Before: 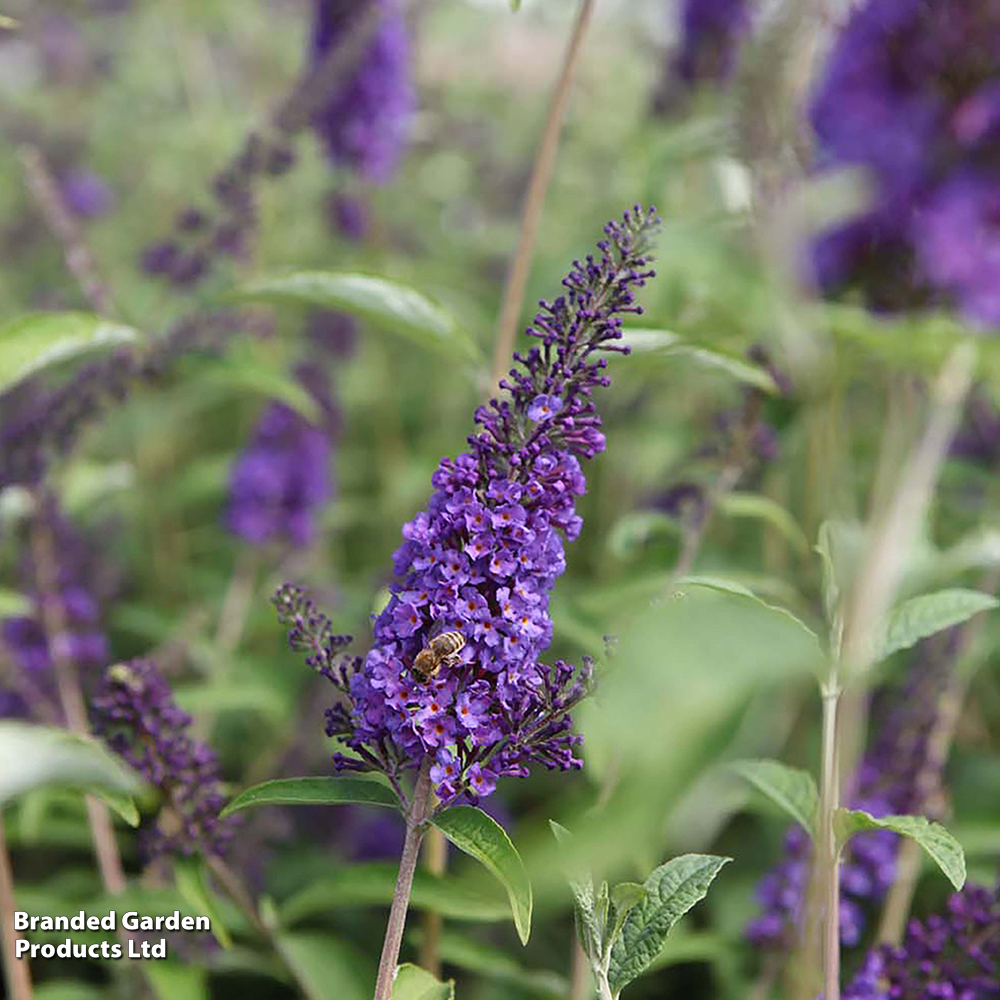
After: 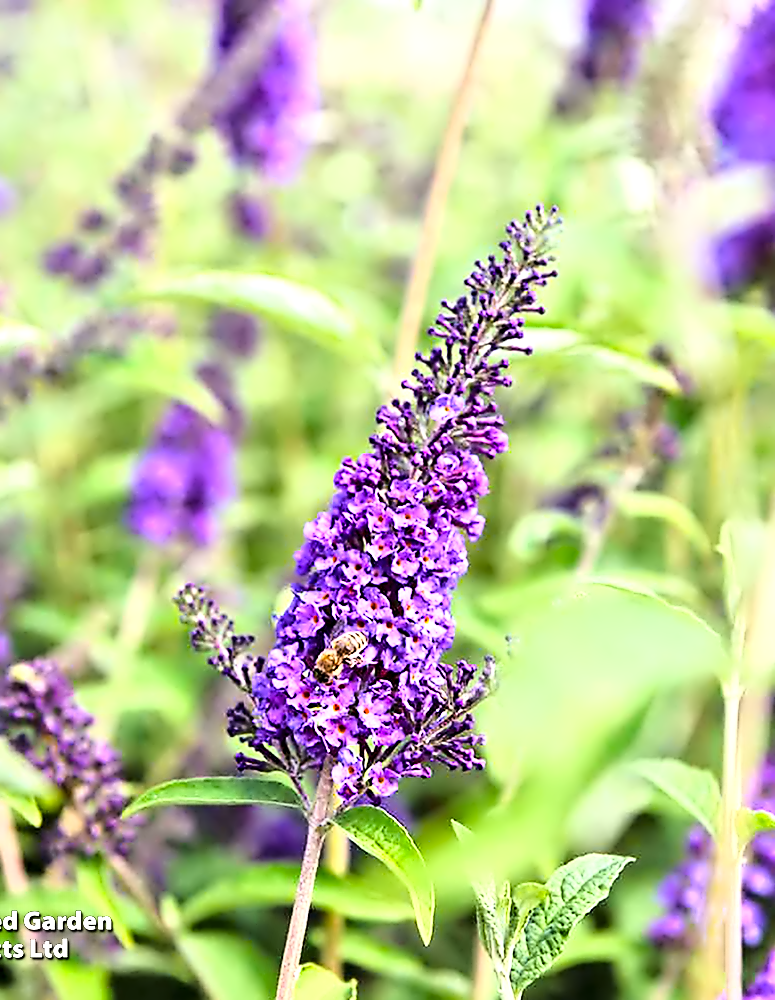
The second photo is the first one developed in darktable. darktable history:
contrast equalizer: octaves 7, y [[0.5, 0.542, 0.583, 0.625, 0.667, 0.708], [0.5 ×6], [0.5 ×6], [0, 0.033, 0.067, 0.1, 0.133, 0.167], [0, 0.05, 0.1, 0.15, 0.2, 0.25]]
exposure: exposure 0.922 EV, compensate exposure bias true, compensate highlight preservation false
base curve: curves: ch0 [(0, 0) (0.028, 0.03) (0.121, 0.232) (0.46, 0.748) (0.859, 0.968) (1, 1)]
local contrast: mode bilateral grid, contrast 19, coarseness 50, detail 141%, midtone range 0.2
color balance rgb: linear chroma grading › global chroma 0.987%, perceptual saturation grading › global saturation 29.539%
crop: left 9.896%, right 12.508%
